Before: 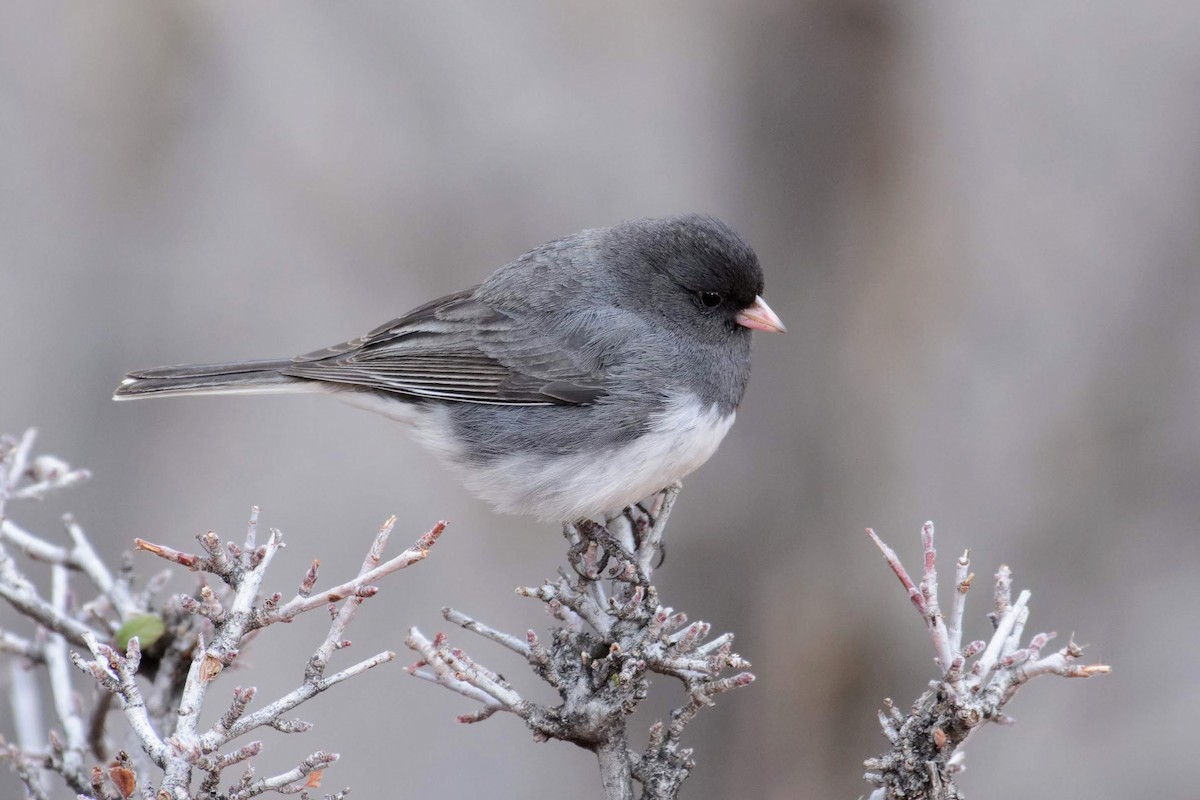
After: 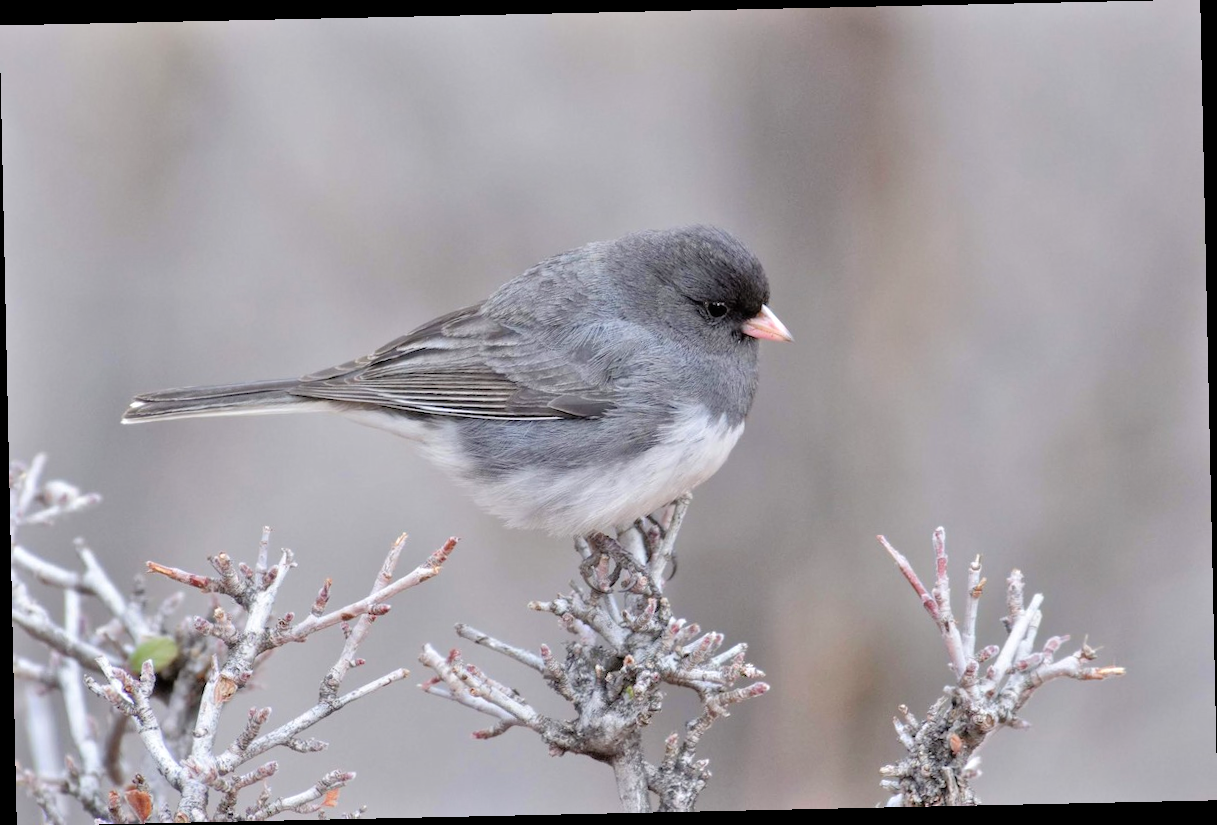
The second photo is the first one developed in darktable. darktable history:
rotate and perspective: rotation -1.24°, automatic cropping off
tone equalizer: -7 EV 0.15 EV, -6 EV 0.6 EV, -5 EV 1.15 EV, -4 EV 1.33 EV, -3 EV 1.15 EV, -2 EV 0.6 EV, -1 EV 0.15 EV, mask exposure compensation -0.5 EV
